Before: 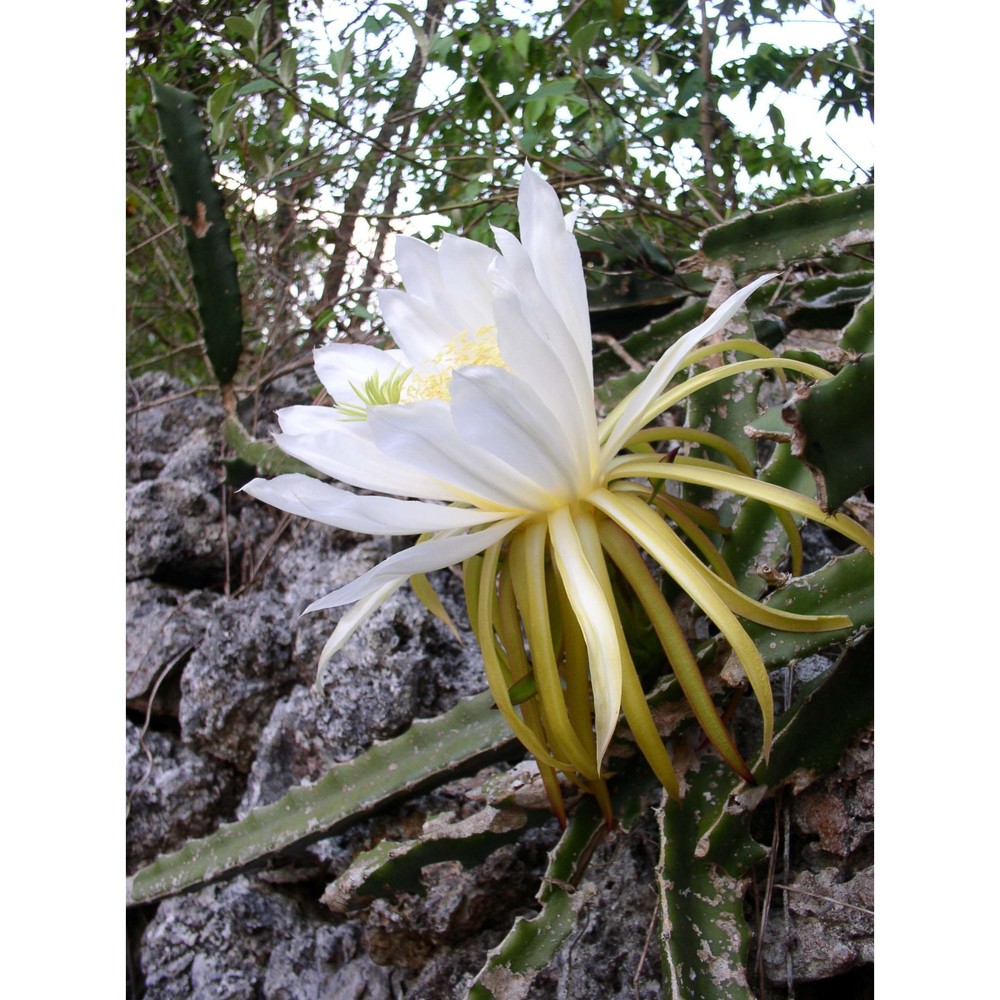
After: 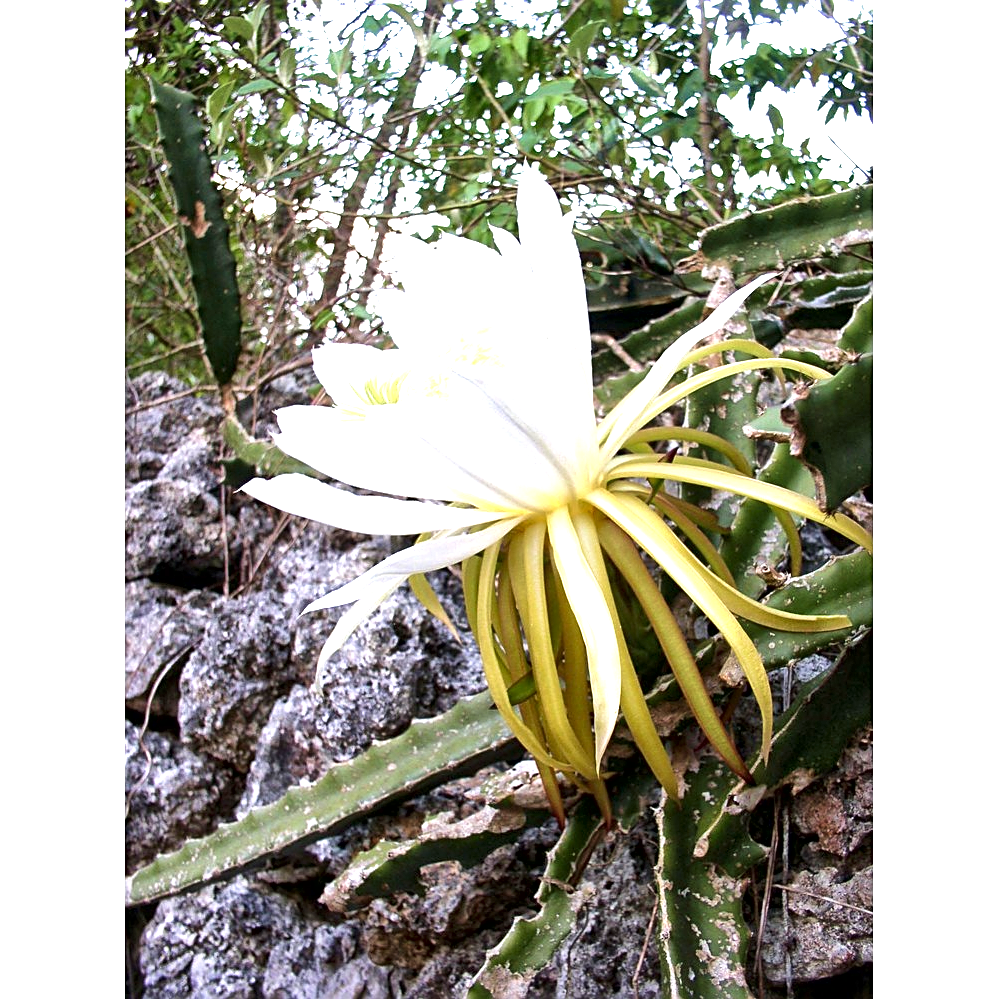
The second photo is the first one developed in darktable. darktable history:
exposure: black level correction 0, exposure 1 EV, compensate exposure bias true, compensate highlight preservation false
velvia: on, module defaults
sharpen: on, module defaults
local contrast: mode bilateral grid, contrast 20, coarseness 19, detail 163%, midtone range 0.2
crop and rotate: left 0.126%
